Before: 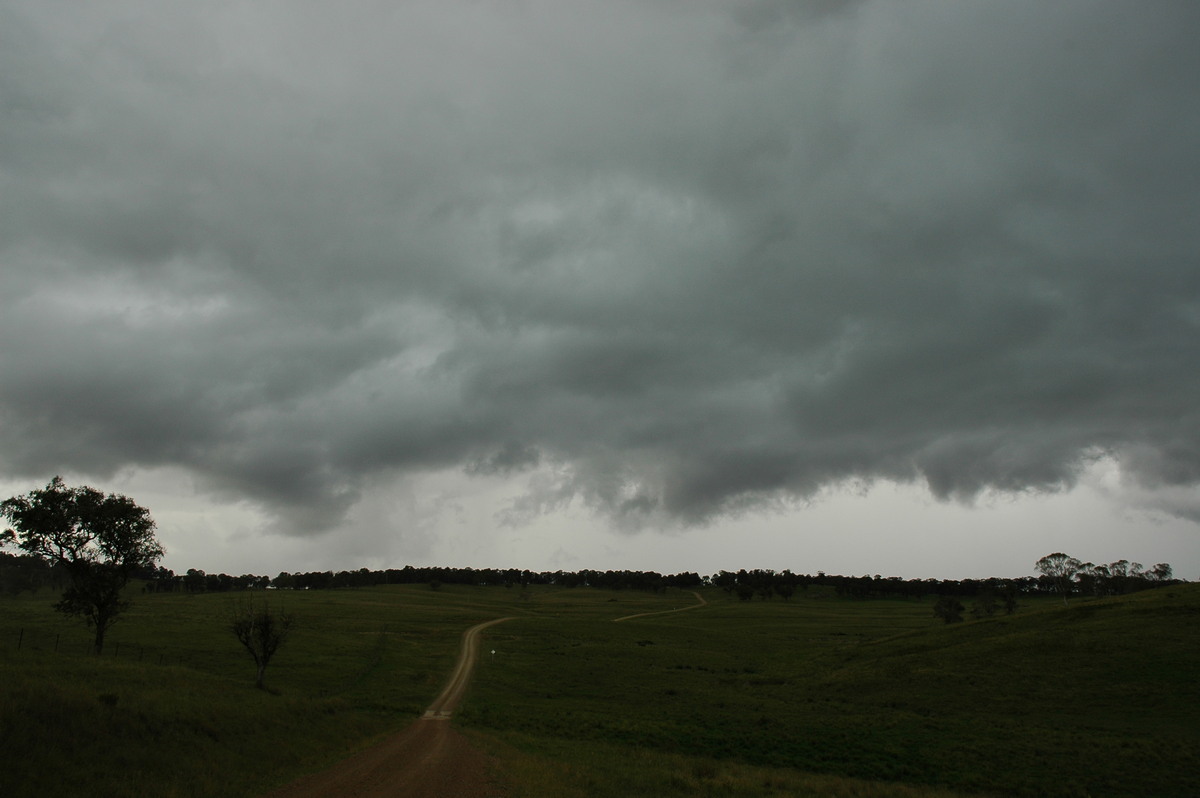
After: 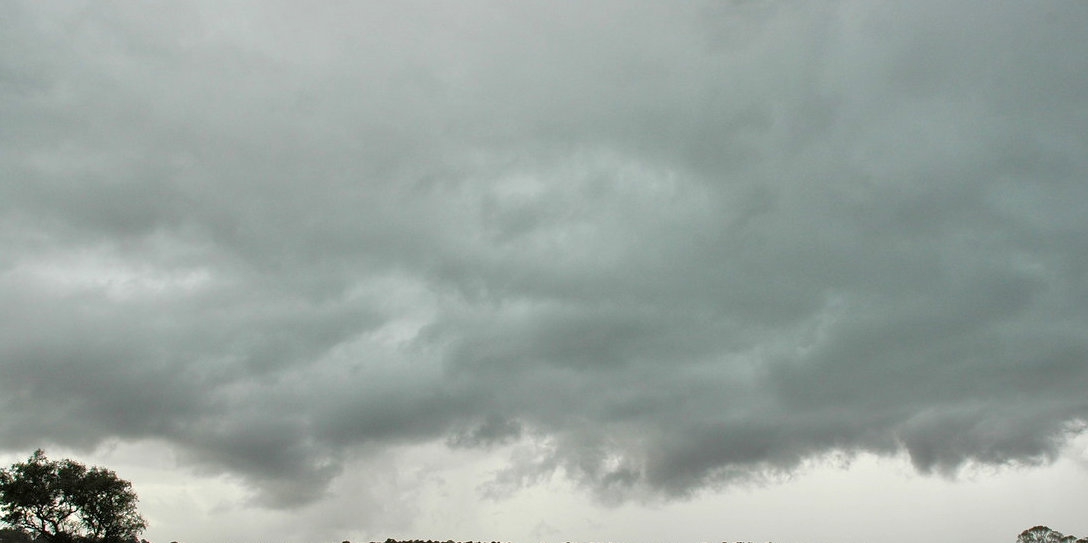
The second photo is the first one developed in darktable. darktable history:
crop: left 1.562%, top 3.435%, right 7.709%, bottom 28.462%
tone equalizer: -7 EV 0.162 EV, -6 EV 0.619 EV, -5 EV 1.17 EV, -4 EV 1.3 EV, -3 EV 1.13 EV, -2 EV 0.6 EV, -1 EV 0.166 EV
exposure: exposure 0.639 EV, compensate highlight preservation false
